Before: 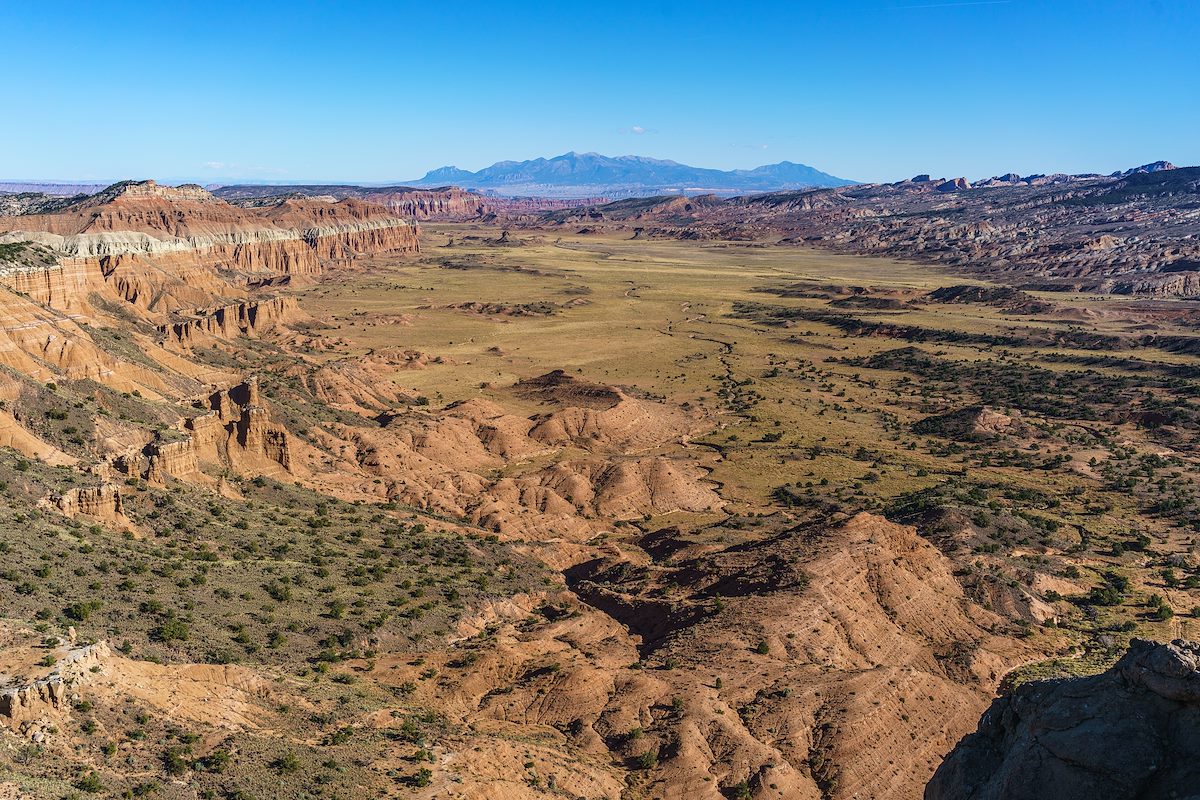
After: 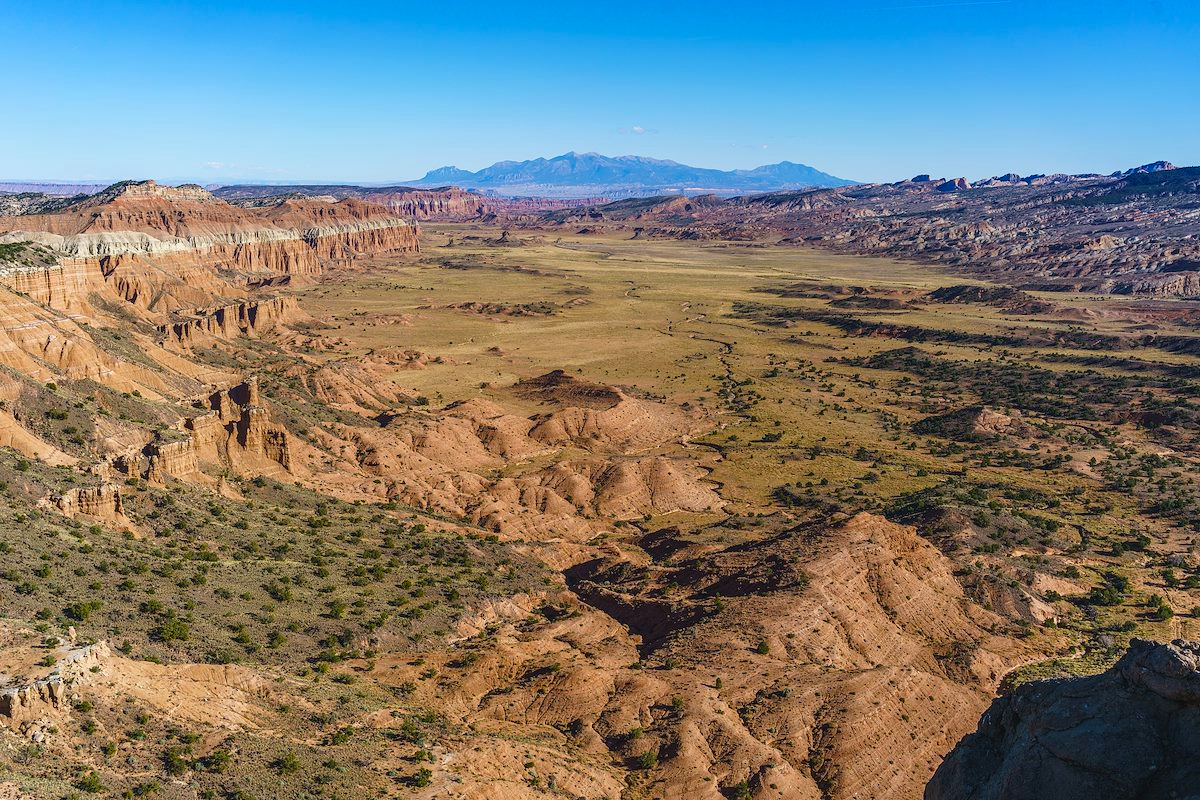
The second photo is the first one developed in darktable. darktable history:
color balance rgb: global offset › luminance 0.257%, perceptual saturation grading › global saturation 20%, perceptual saturation grading › highlights -25.69%, perceptual saturation grading › shadows 24.601%
